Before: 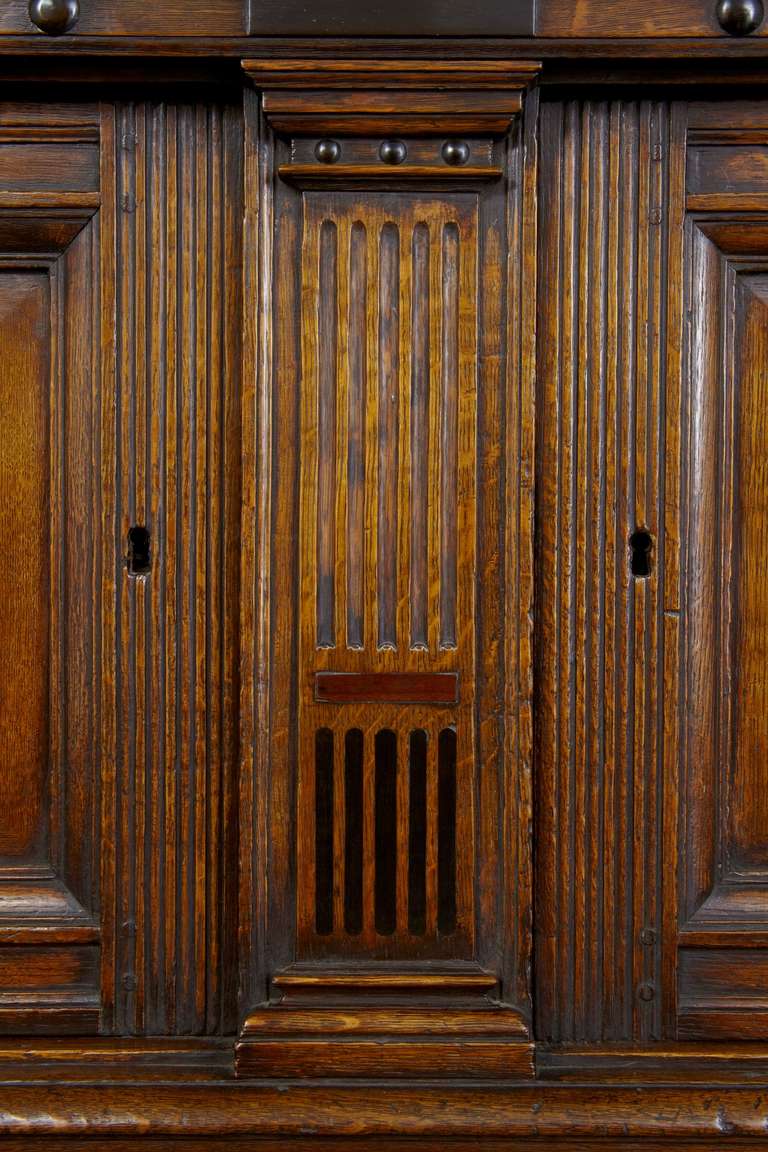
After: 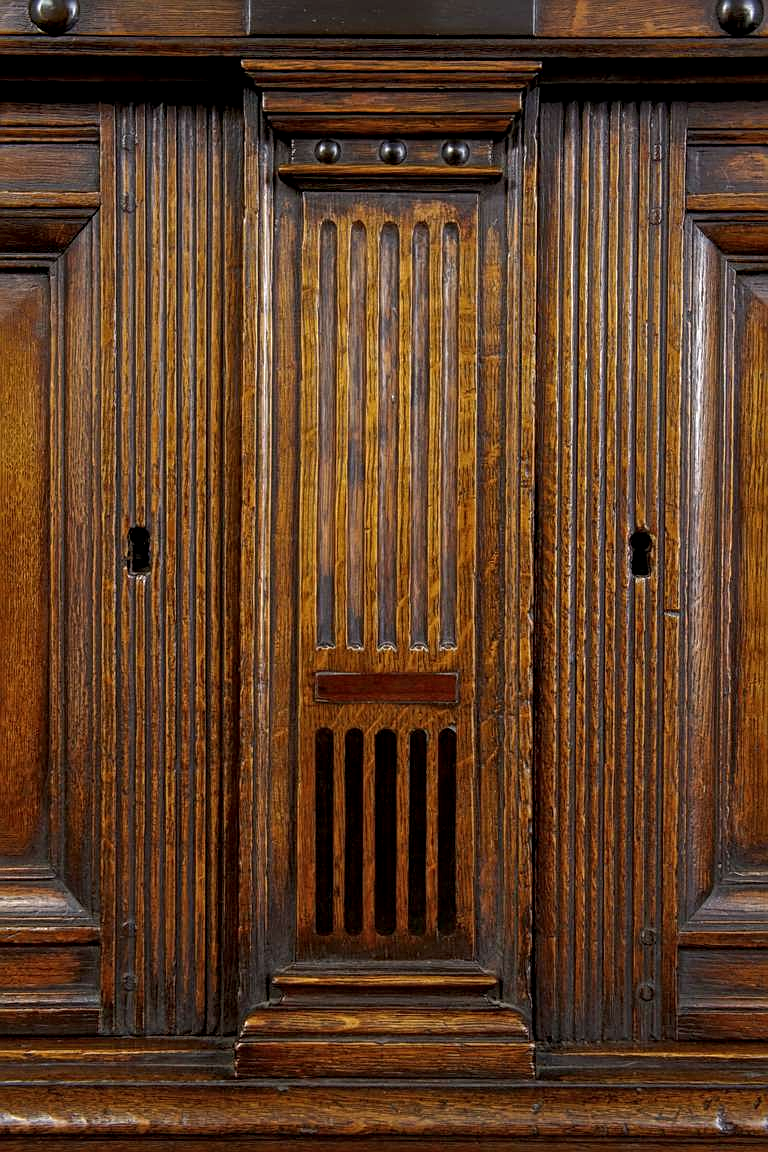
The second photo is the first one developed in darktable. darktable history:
local contrast: on, module defaults
shadows and highlights: shadows 24.79, highlights -23.69
sharpen: on, module defaults
